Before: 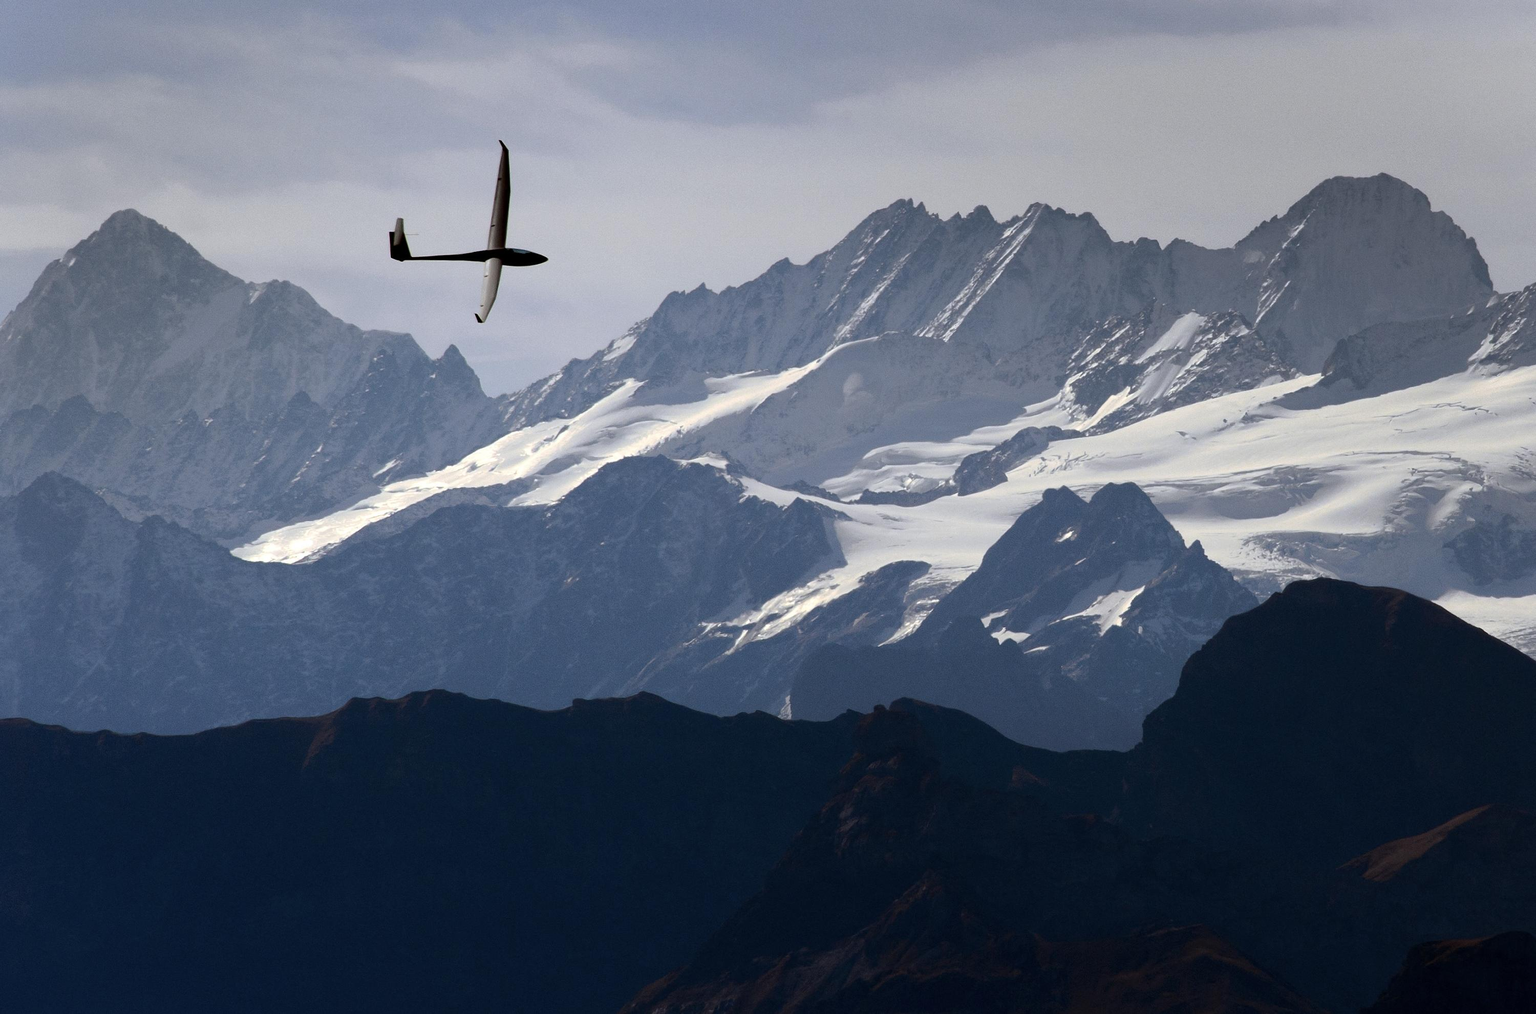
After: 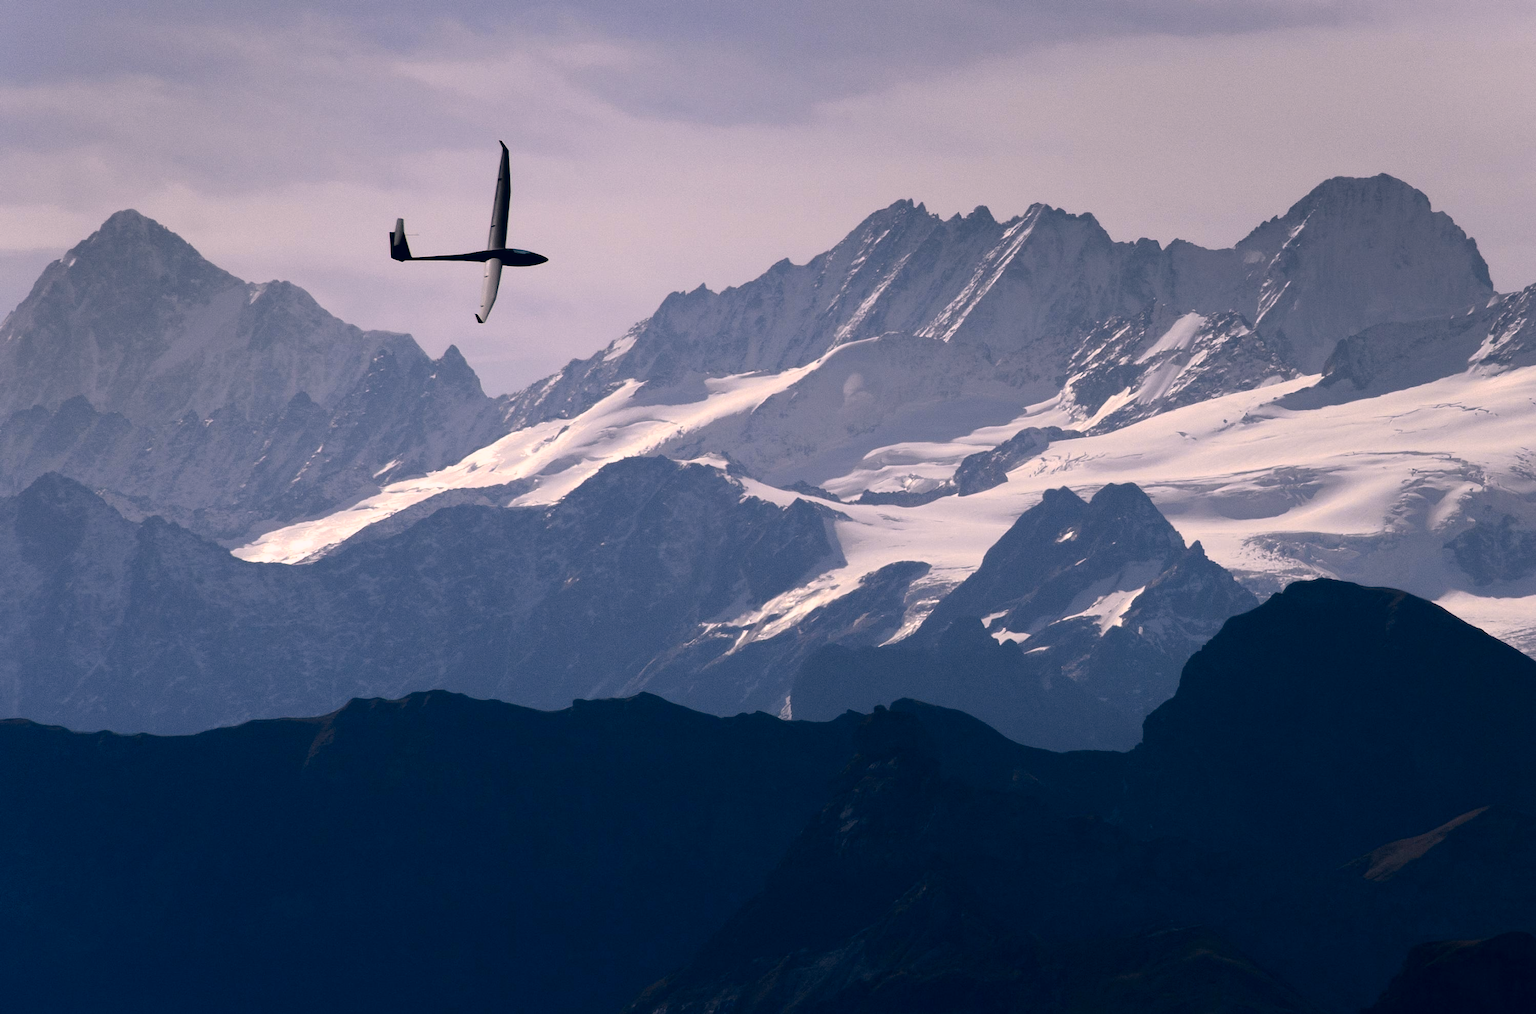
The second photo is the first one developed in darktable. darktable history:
color correction: highlights a* 14.43, highlights b* 6.02, shadows a* -5.77, shadows b* -15.99, saturation 0.861
